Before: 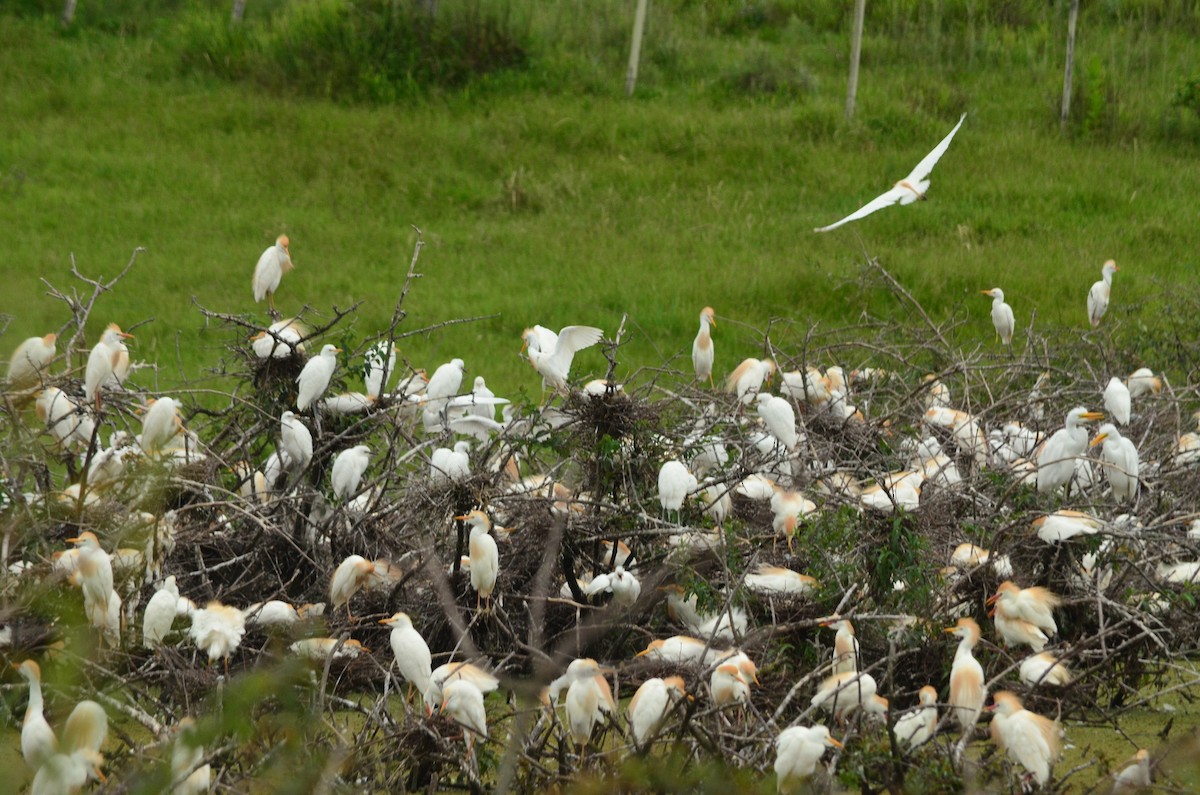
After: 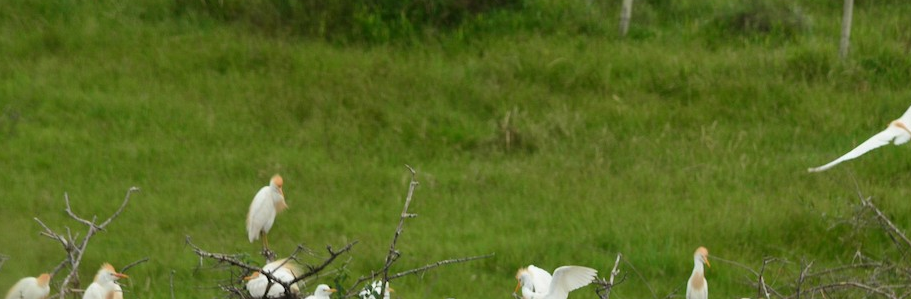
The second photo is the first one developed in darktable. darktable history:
crop: left 0.534%, top 7.635%, right 23.532%, bottom 54.704%
